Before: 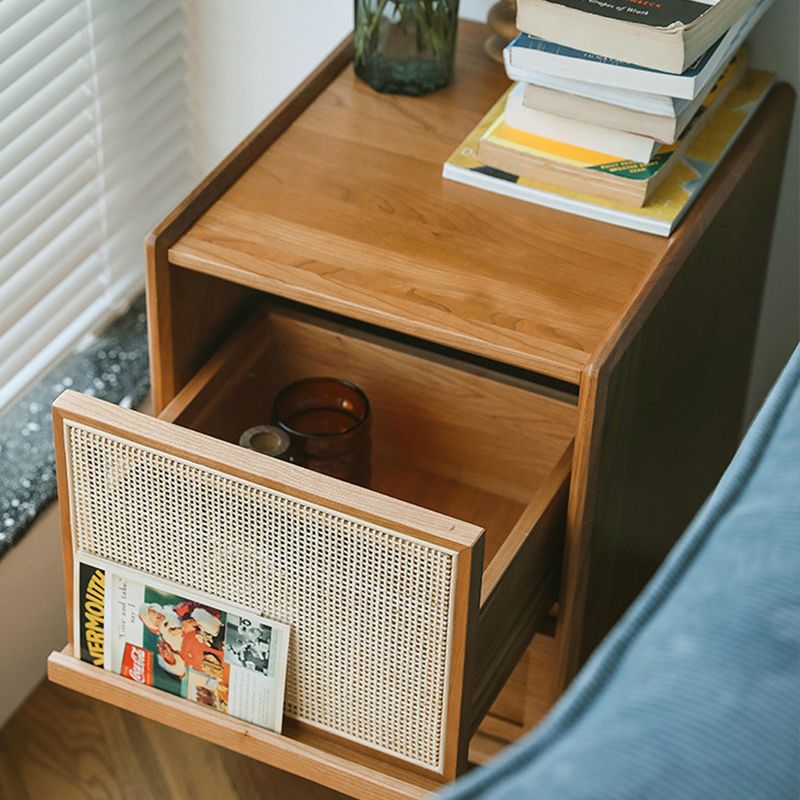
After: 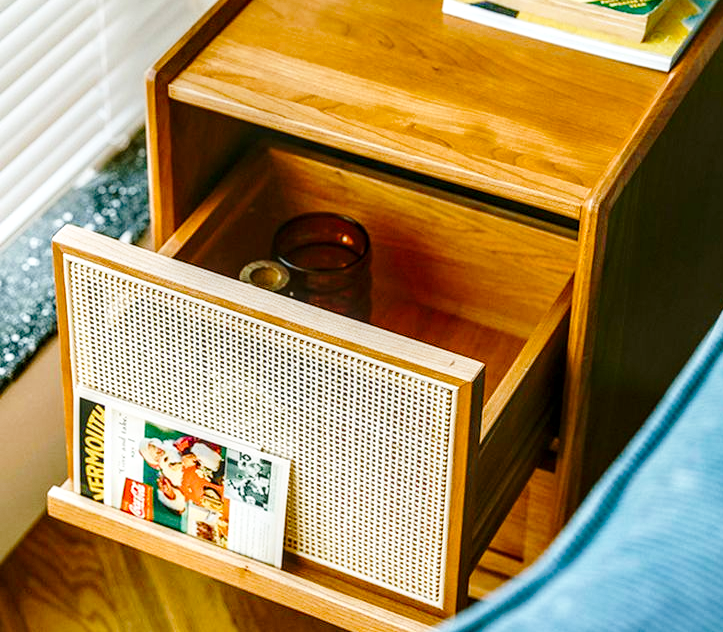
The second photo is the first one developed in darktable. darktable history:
crop: top 20.654%, right 9.462%, bottom 0.324%
base curve: curves: ch0 [(0, 0) (0.028, 0.03) (0.121, 0.232) (0.46, 0.748) (0.859, 0.968) (1, 1)], preserve colors none
local contrast: highlights 23%, detail 150%
color balance rgb: perceptual saturation grading › global saturation 20%, perceptual saturation grading › highlights -50.126%, perceptual saturation grading › shadows 30.149%, global vibrance 50.13%
